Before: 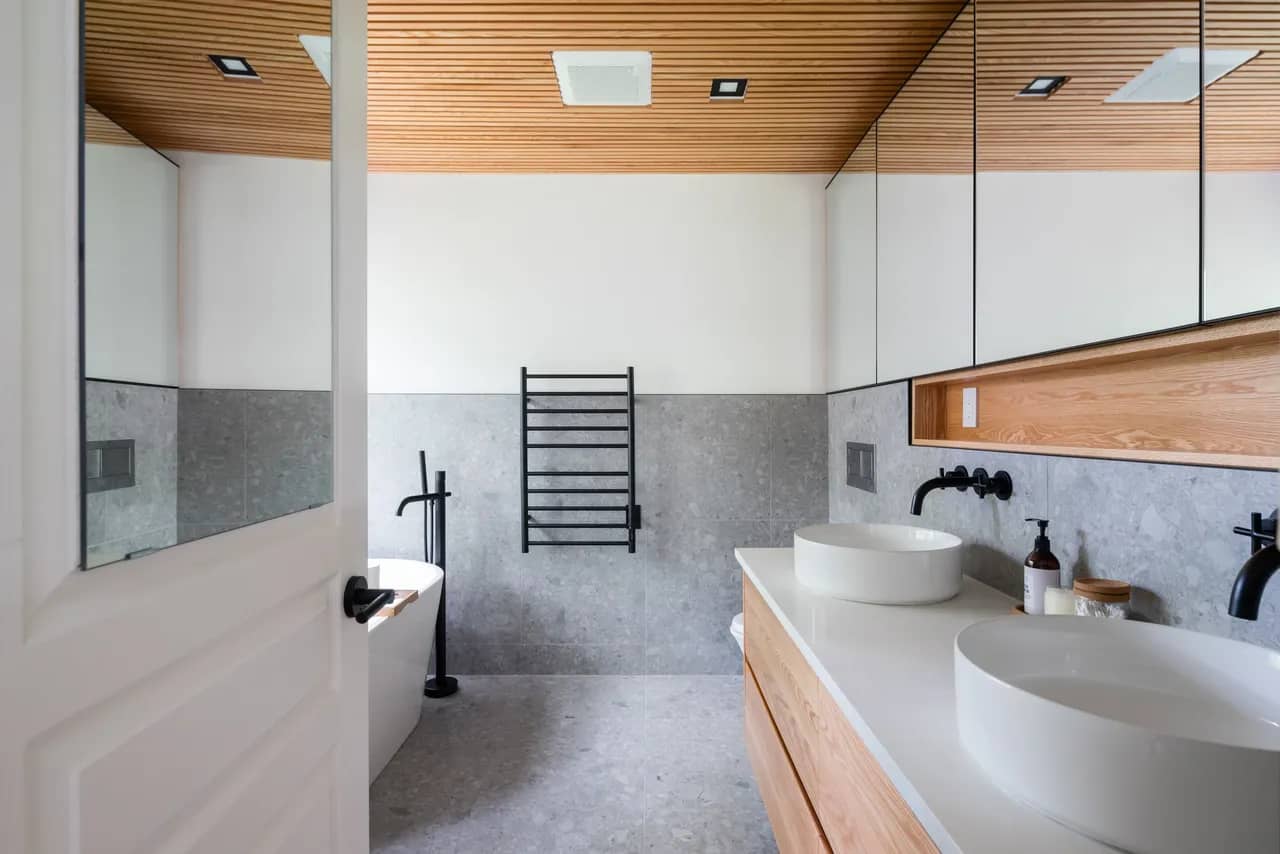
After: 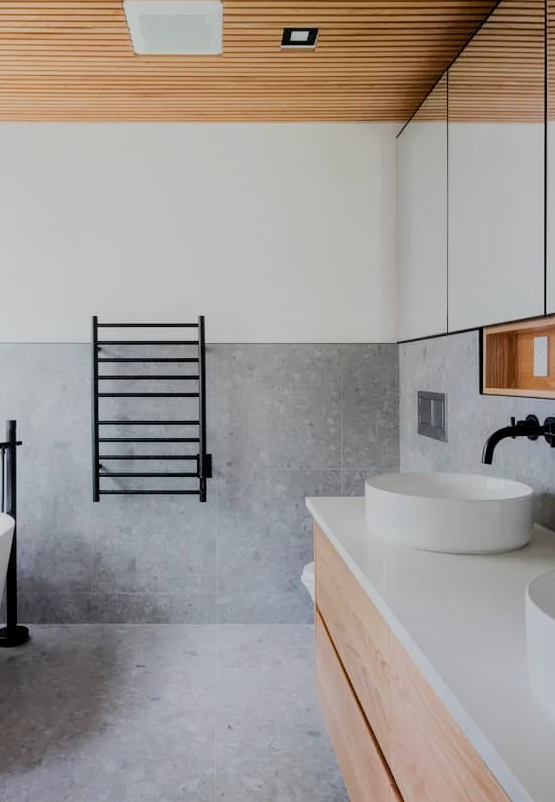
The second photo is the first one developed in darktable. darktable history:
crop: left 33.581%, top 5.977%, right 23.054%
filmic rgb: black relative exposure -6.98 EV, white relative exposure 5.58 EV, hardness 2.85
